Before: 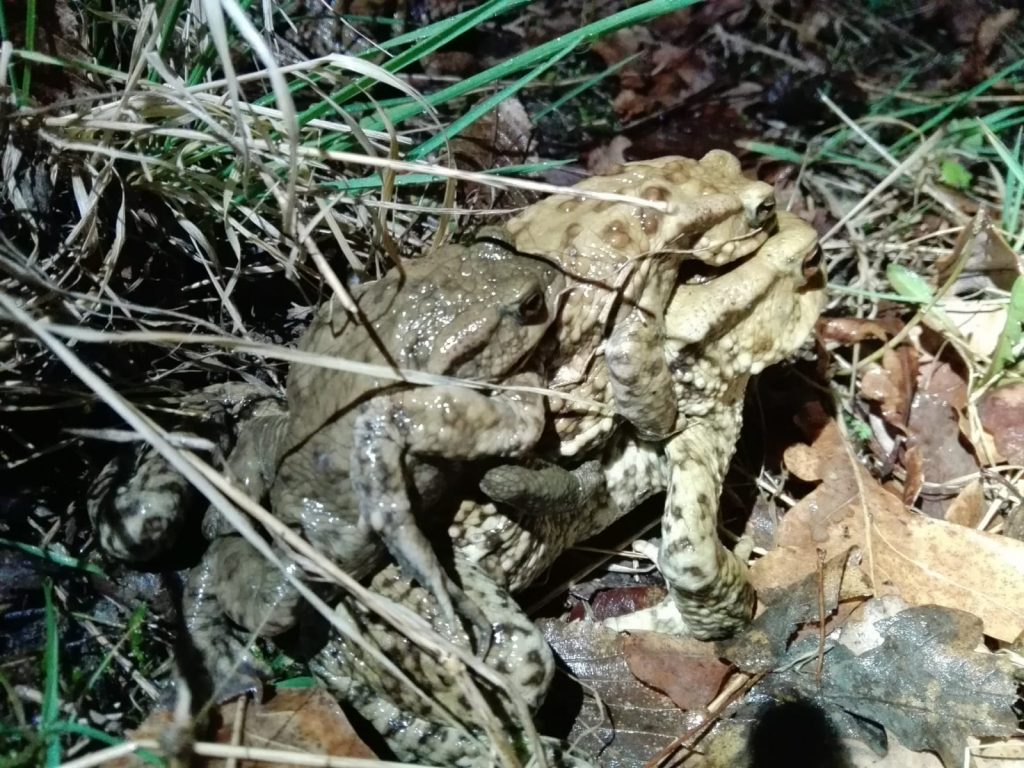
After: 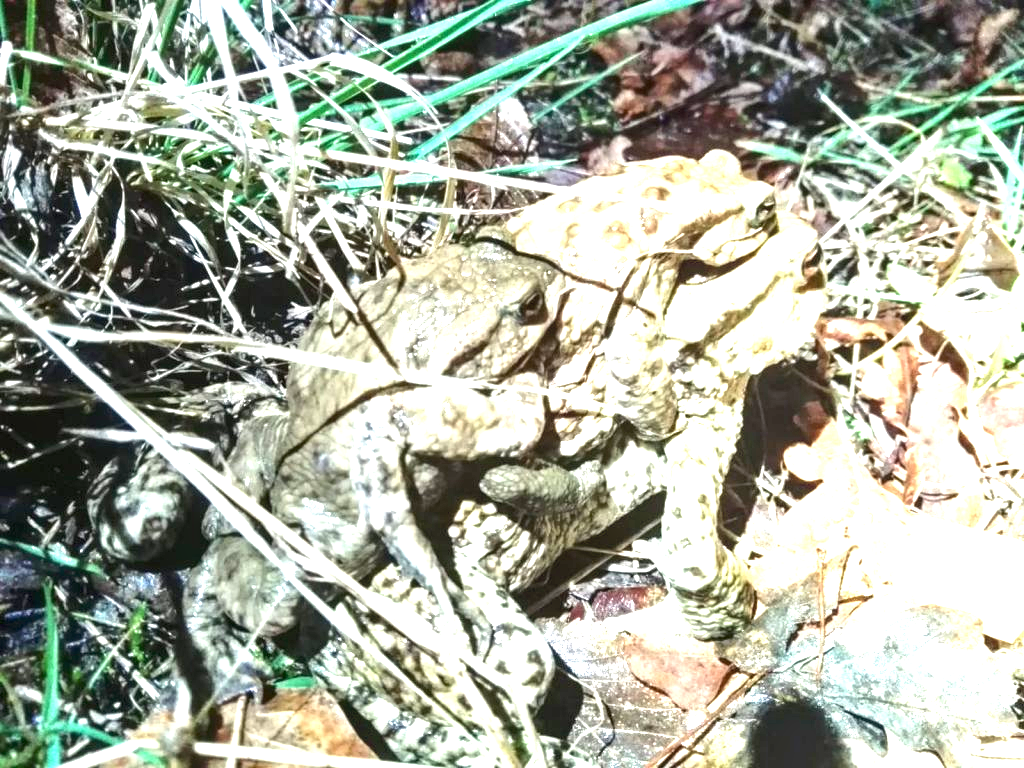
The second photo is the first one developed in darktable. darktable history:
local contrast: on, module defaults
exposure: exposure 2 EV, compensate exposure bias true, compensate highlight preservation false
